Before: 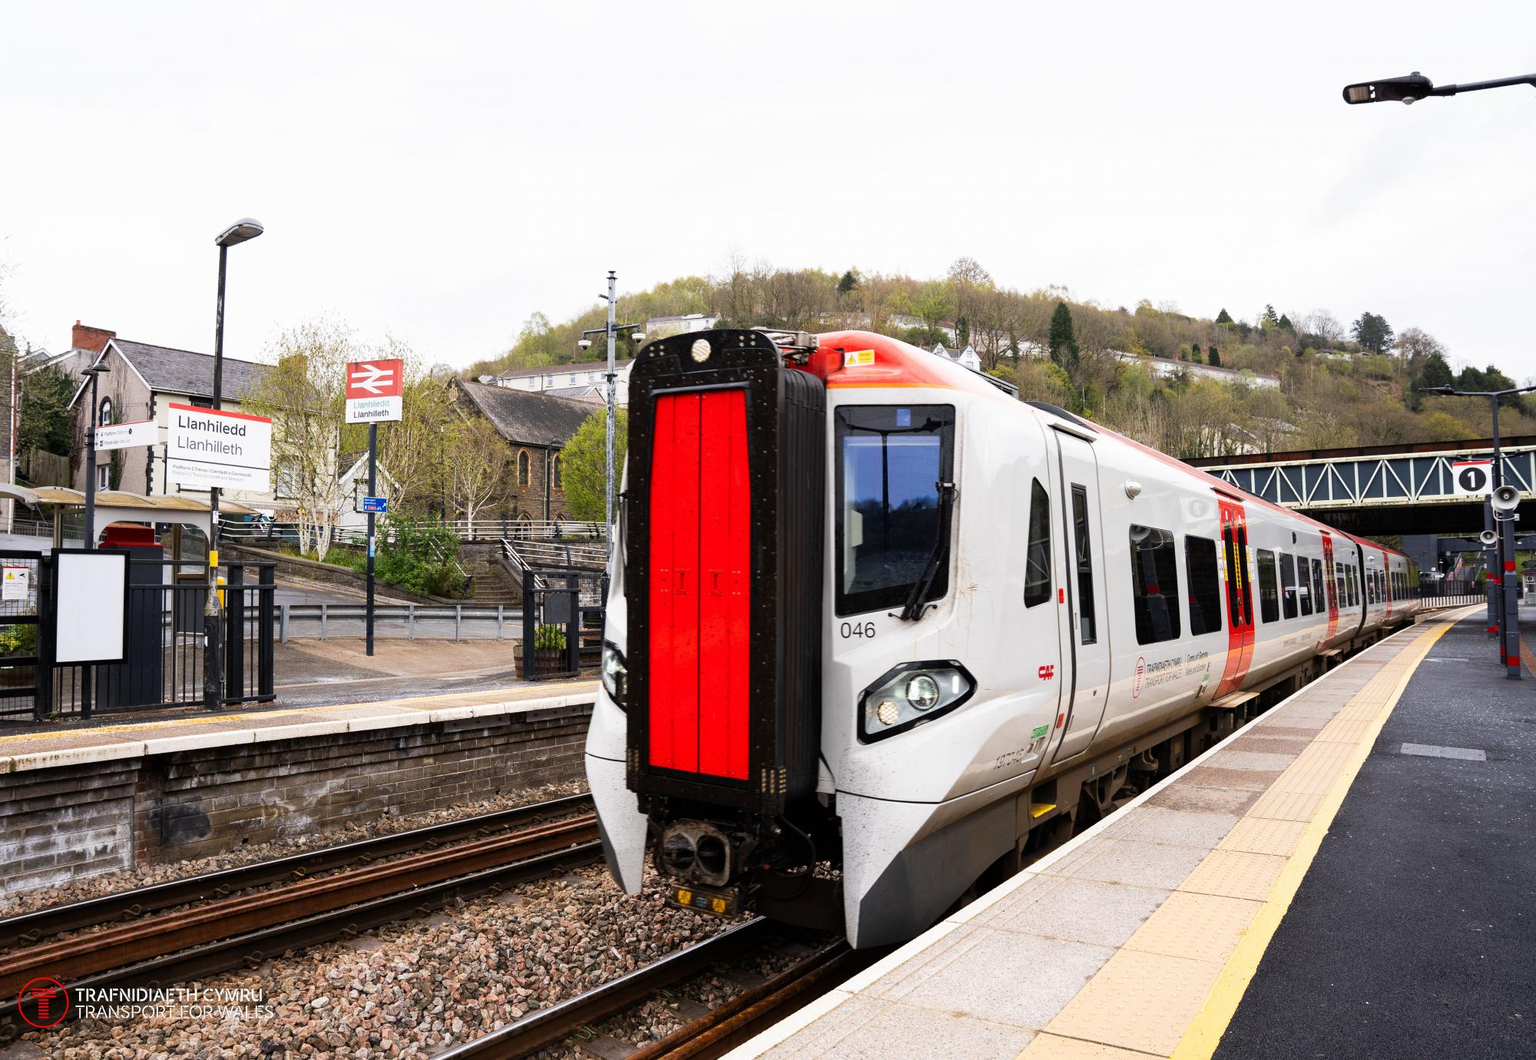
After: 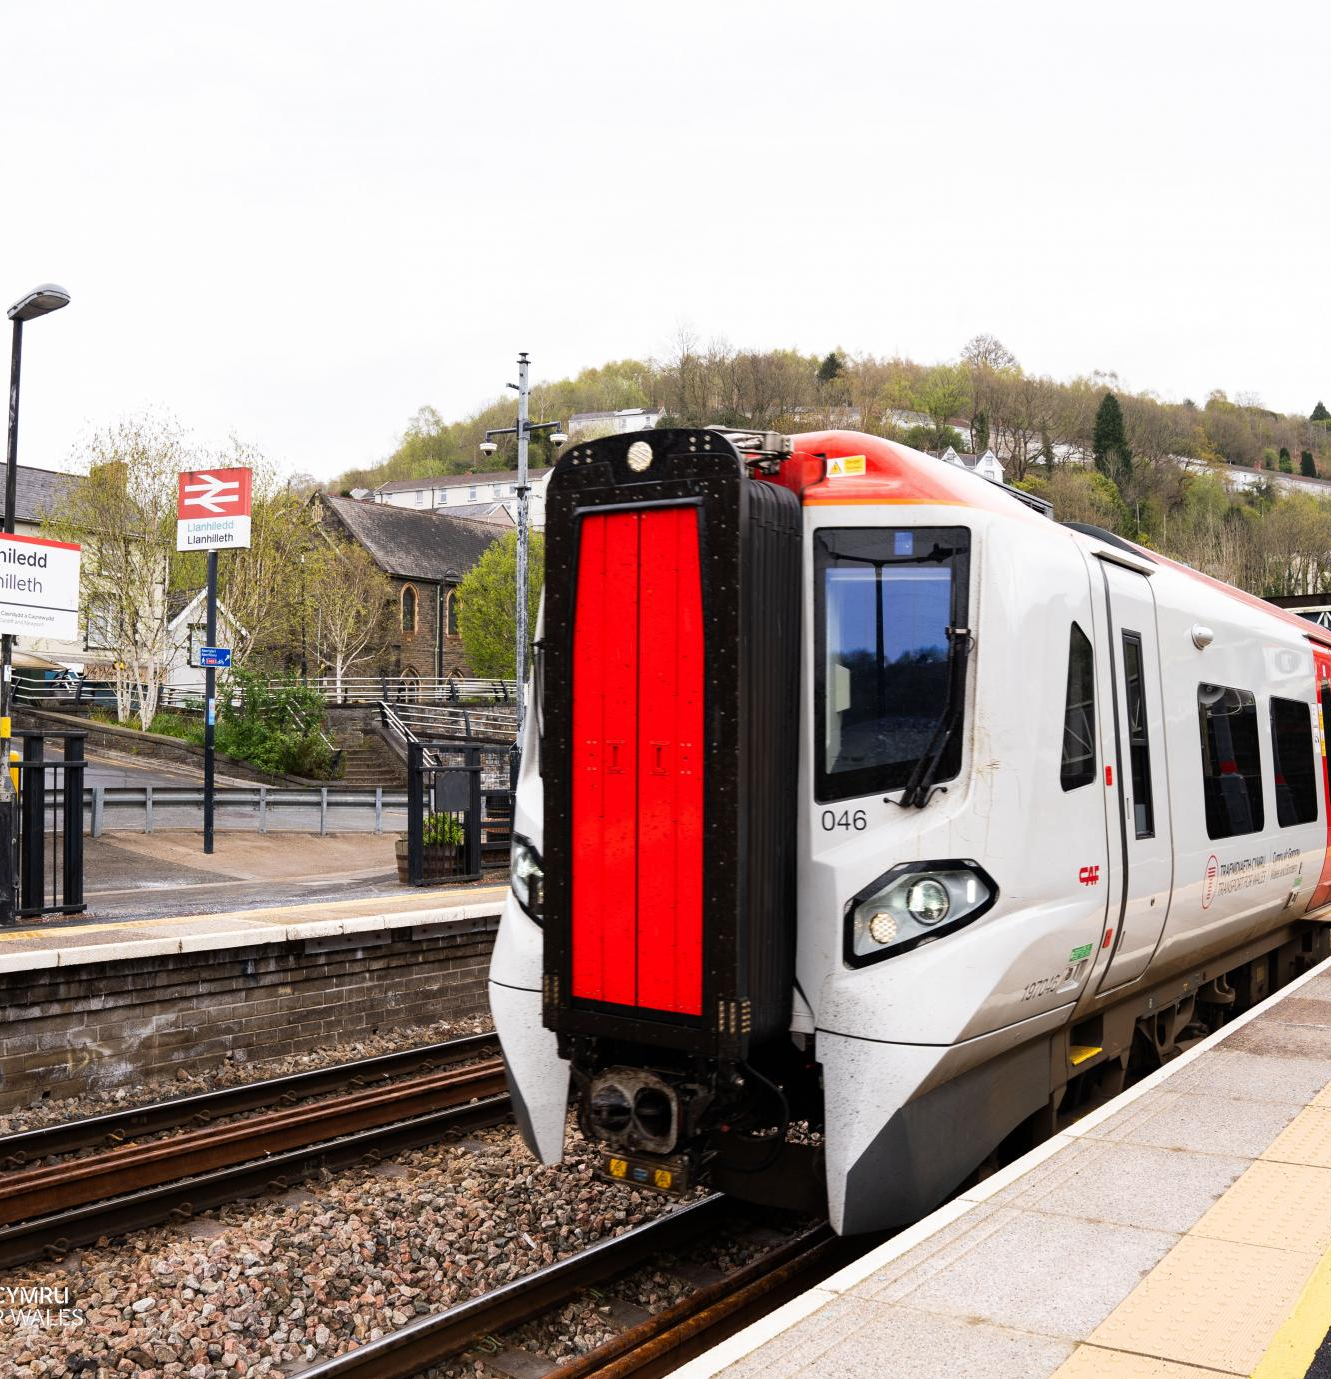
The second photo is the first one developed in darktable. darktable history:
crop and rotate: left 13.69%, right 19.715%
tone equalizer: edges refinement/feathering 500, mask exposure compensation -1.57 EV, preserve details no
